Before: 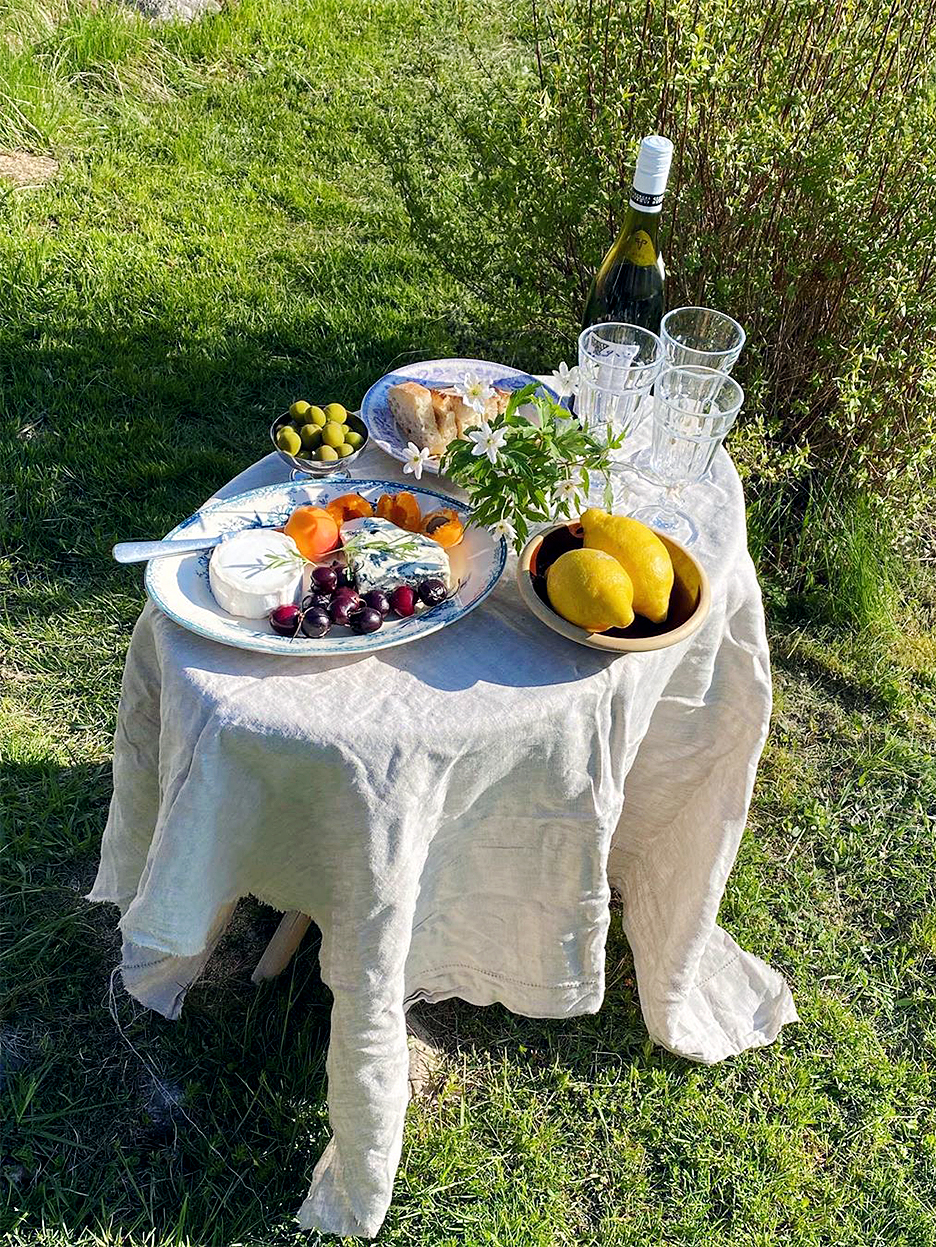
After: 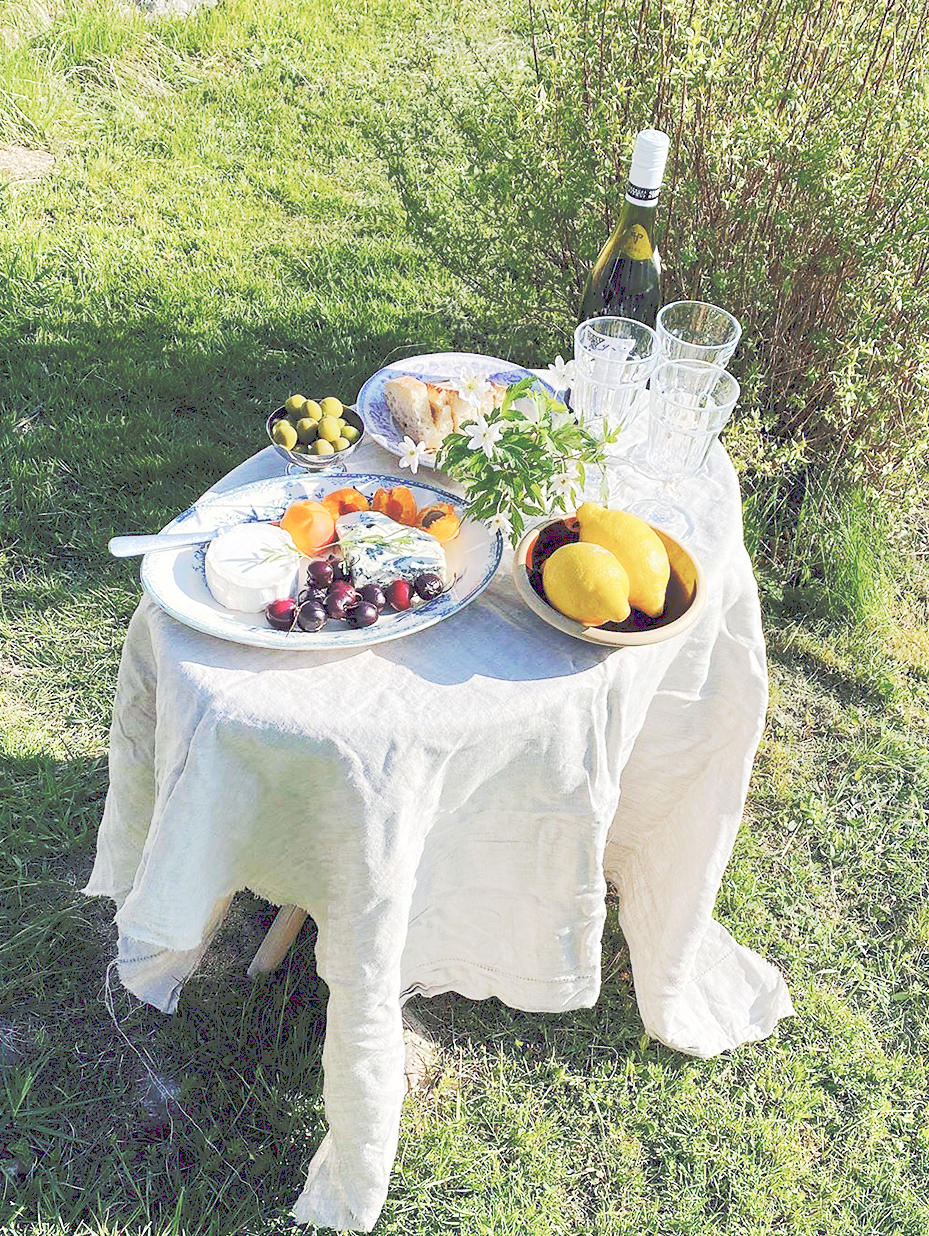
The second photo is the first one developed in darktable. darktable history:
base curve: curves: ch0 [(0, 0) (0.036, 0.025) (0.121, 0.166) (0.206, 0.329) (0.605, 0.79) (1, 1)], preserve colors none
crop: left 0.434%, top 0.485%, right 0.244%, bottom 0.386%
tone curve: curves: ch0 [(0, 0) (0.003, 0.275) (0.011, 0.288) (0.025, 0.309) (0.044, 0.326) (0.069, 0.346) (0.1, 0.37) (0.136, 0.396) (0.177, 0.432) (0.224, 0.473) (0.277, 0.516) (0.335, 0.566) (0.399, 0.611) (0.468, 0.661) (0.543, 0.711) (0.623, 0.761) (0.709, 0.817) (0.801, 0.867) (0.898, 0.911) (1, 1)], preserve colors none
